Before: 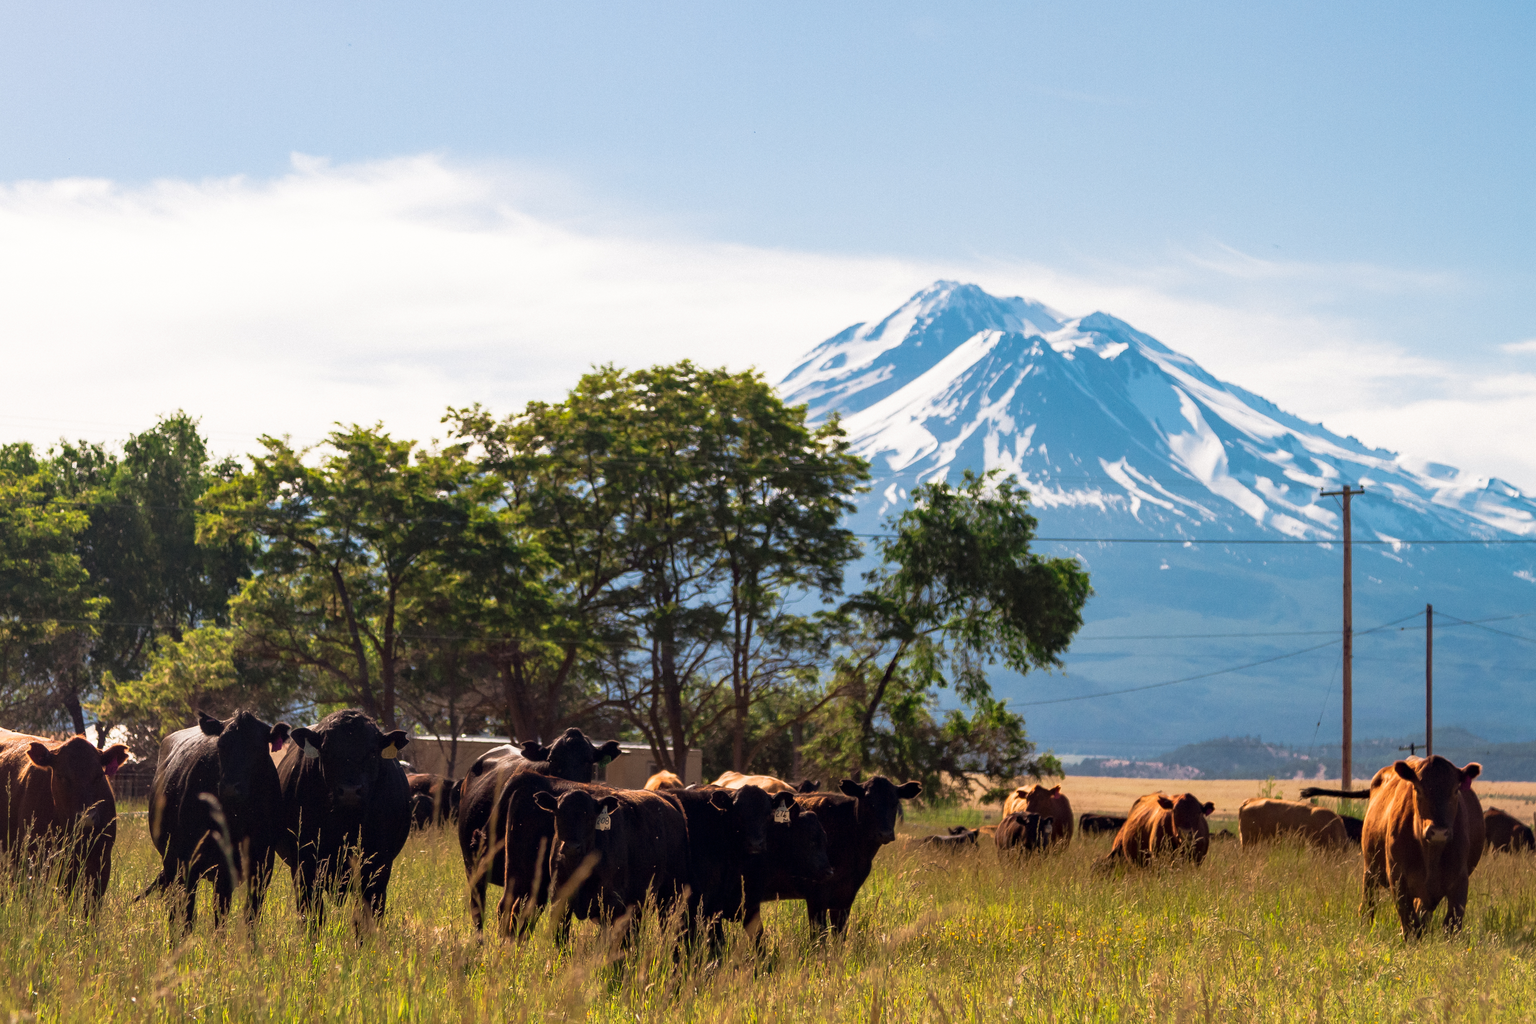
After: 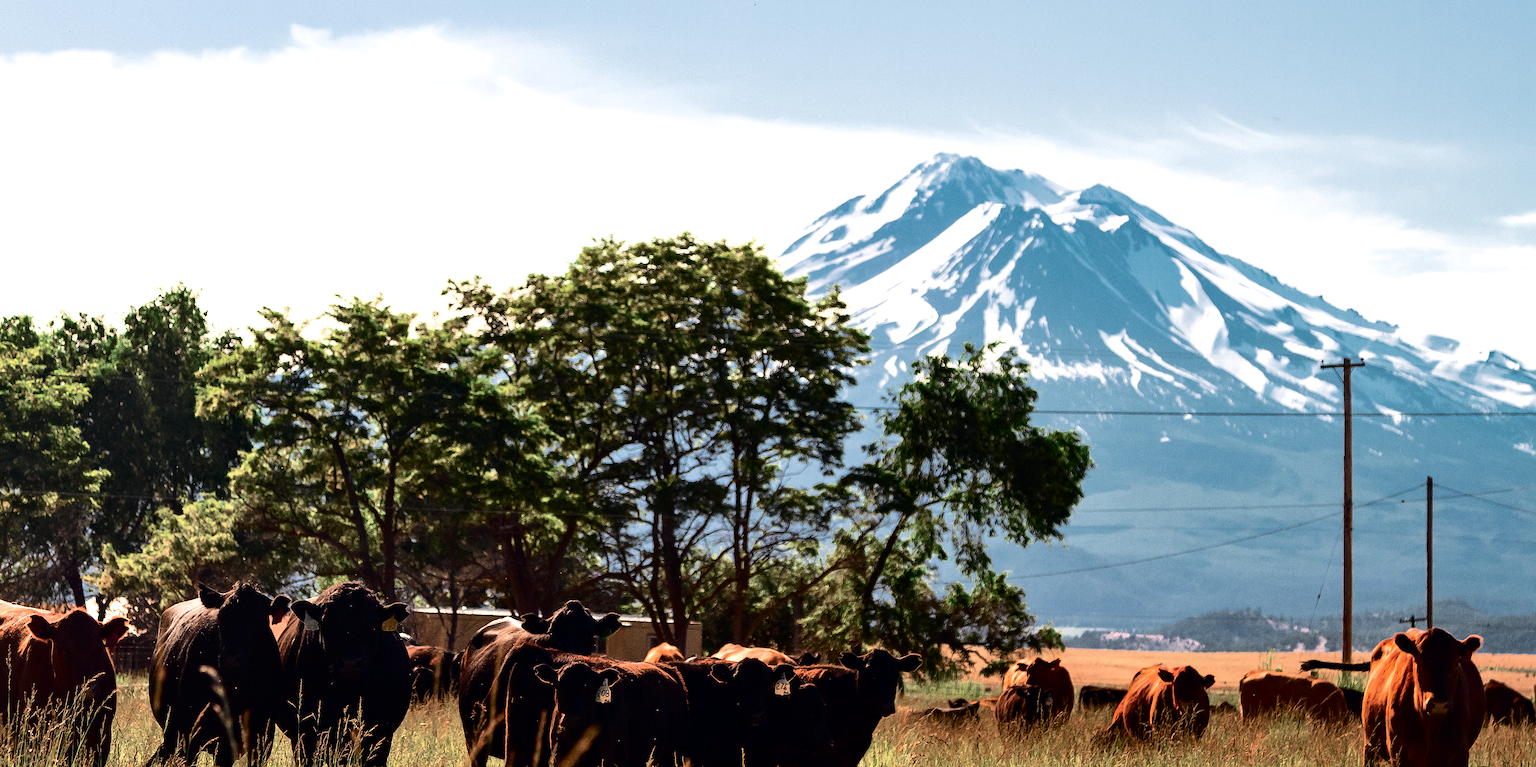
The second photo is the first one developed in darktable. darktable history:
color zones: curves: ch0 [(0, 0.5) (0.125, 0.4) (0.25, 0.5) (0.375, 0.4) (0.5, 0.4) (0.625, 0.35) (0.75, 0.35) (0.875, 0.5)]; ch1 [(0, 0.35) (0.125, 0.45) (0.25, 0.35) (0.375, 0.35) (0.5, 0.35) (0.625, 0.35) (0.75, 0.45) (0.875, 0.35)]; ch2 [(0, 0.6) (0.125, 0.5) (0.25, 0.5) (0.375, 0.6) (0.5, 0.6) (0.625, 0.5) (0.75, 0.5) (0.875, 0.5)]
tone curve: curves: ch0 [(0, 0) (0.058, 0.027) (0.214, 0.183) (0.304, 0.288) (0.51, 0.549) (0.658, 0.7) (0.741, 0.775) (0.844, 0.866) (0.986, 0.957)]; ch1 [(0, 0) (0.172, 0.123) (0.312, 0.296) (0.437, 0.429) (0.471, 0.469) (0.502, 0.5) (0.513, 0.515) (0.572, 0.603) (0.617, 0.653) (0.68, 0.724) (0.889, 0.924) (1, 1)]; ch2 [(0, 0) (0.411, 0.424) (0.489, 0.49) (0.502, 0.5) (0.517, 0.519) (0.549, 0.578) (0.604, 0.628) (0.693, 0.686) (1, 1)], color space Lab, independent channels, preserve colors none
crop and rotate: top 12.5%, bottom 12.5%
sharpen: on, module defaults
tone equalizer: -8 EV -0.75 EV, -7 EV -0.7 EV, -6 EV -0.6 EV, -5 EV -0.4 EV, -3 EV 0.4 EV, -2 EV 0.6 EV, -1 EV 0.7 EV, +0 EV 0.75 EV, edges refinement/feathering 500, mask exposure compensation -1.57 EV, preserve details no
shadows and highlights: shadows 37.27, highlights -28.18, soften with gaussian
contrast brightness saturation: contrast 0.15, brightness -0.01, saturation 0.1
